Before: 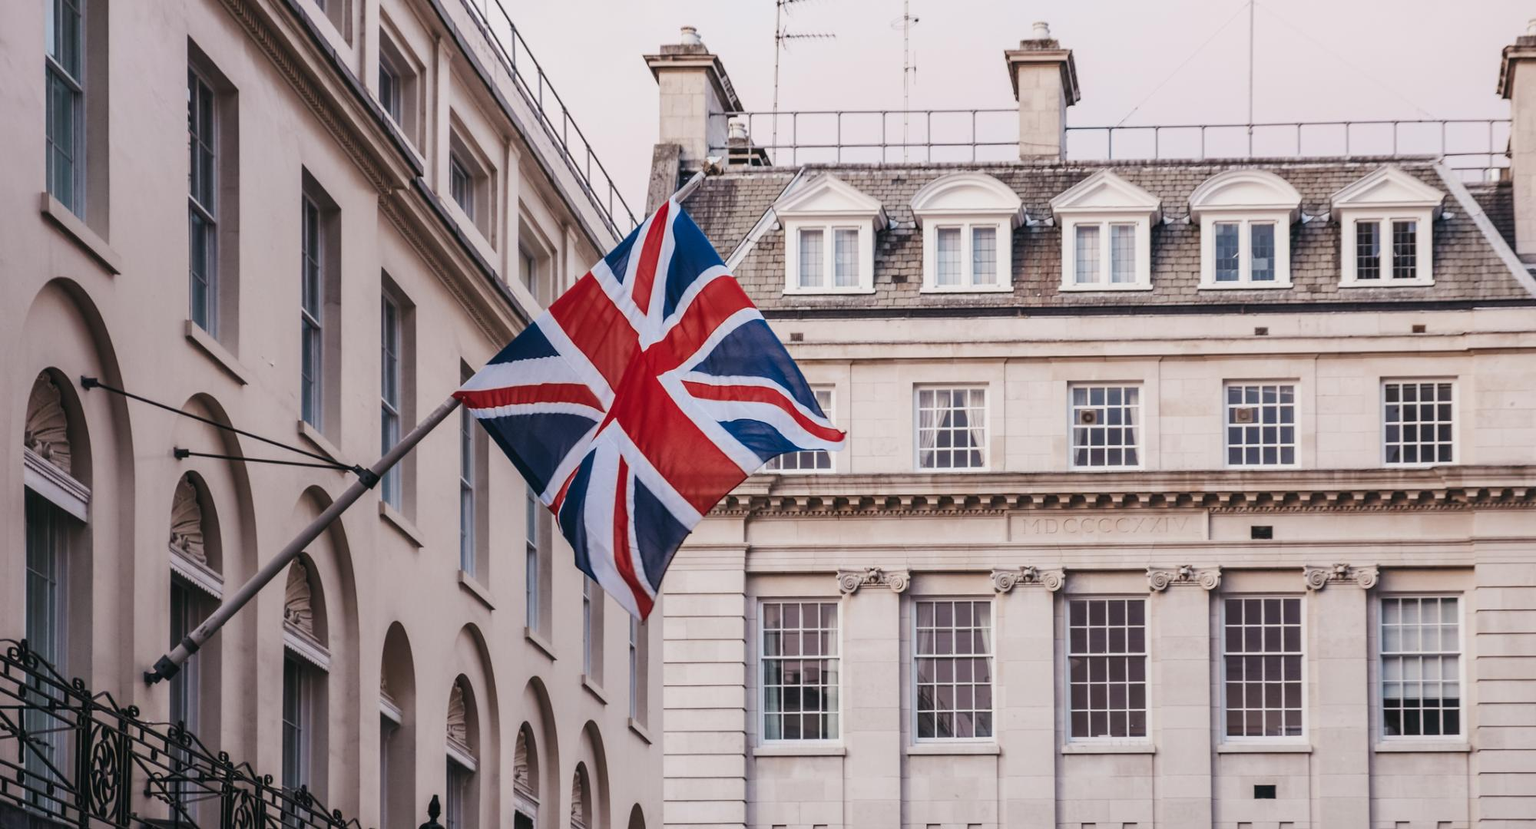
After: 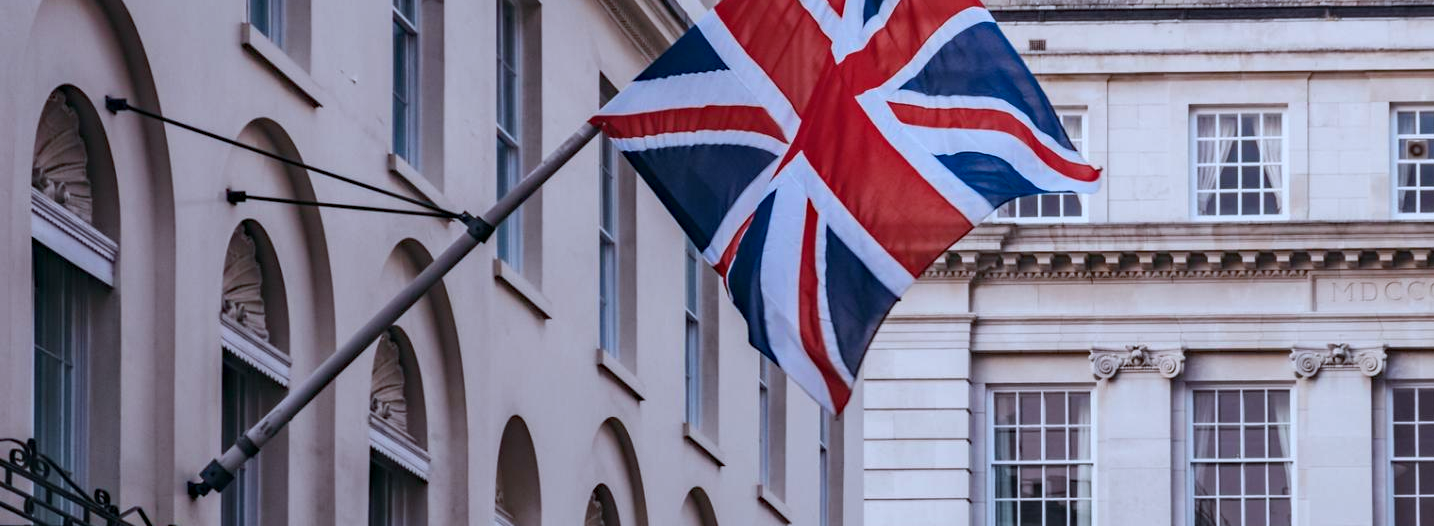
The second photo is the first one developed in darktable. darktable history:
haze removal: adaptive false
crop: top 36.524%, right 28.261%, bottom 14.727%
color calibration: x 0.38, y 0.391, temperature 4080.28 K
